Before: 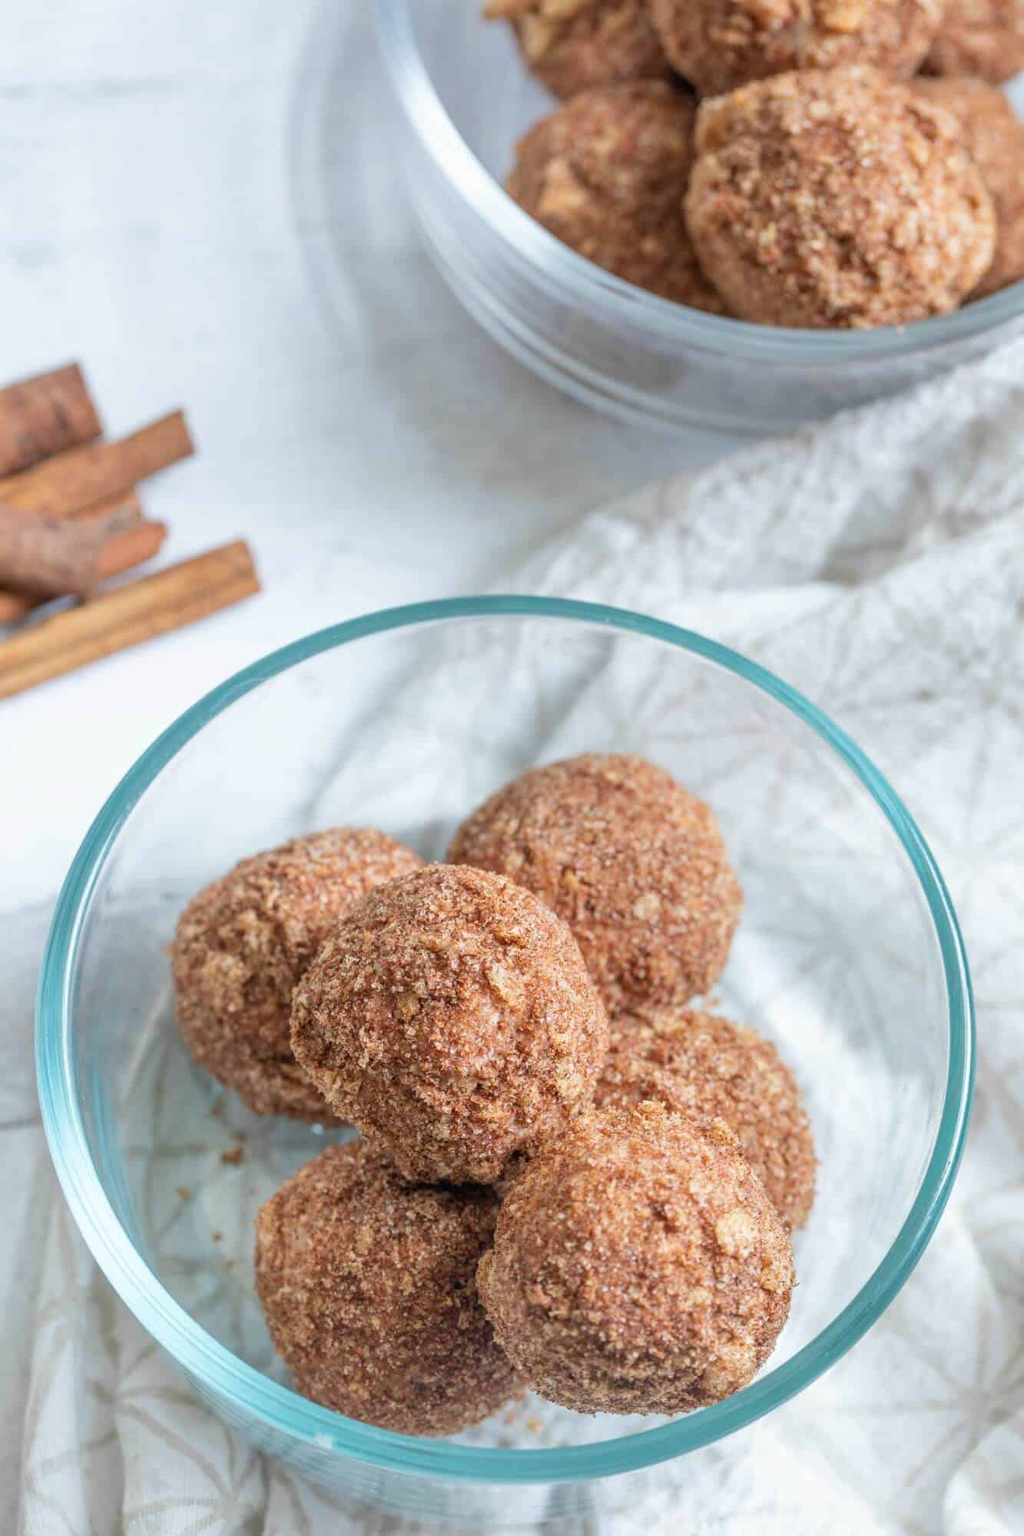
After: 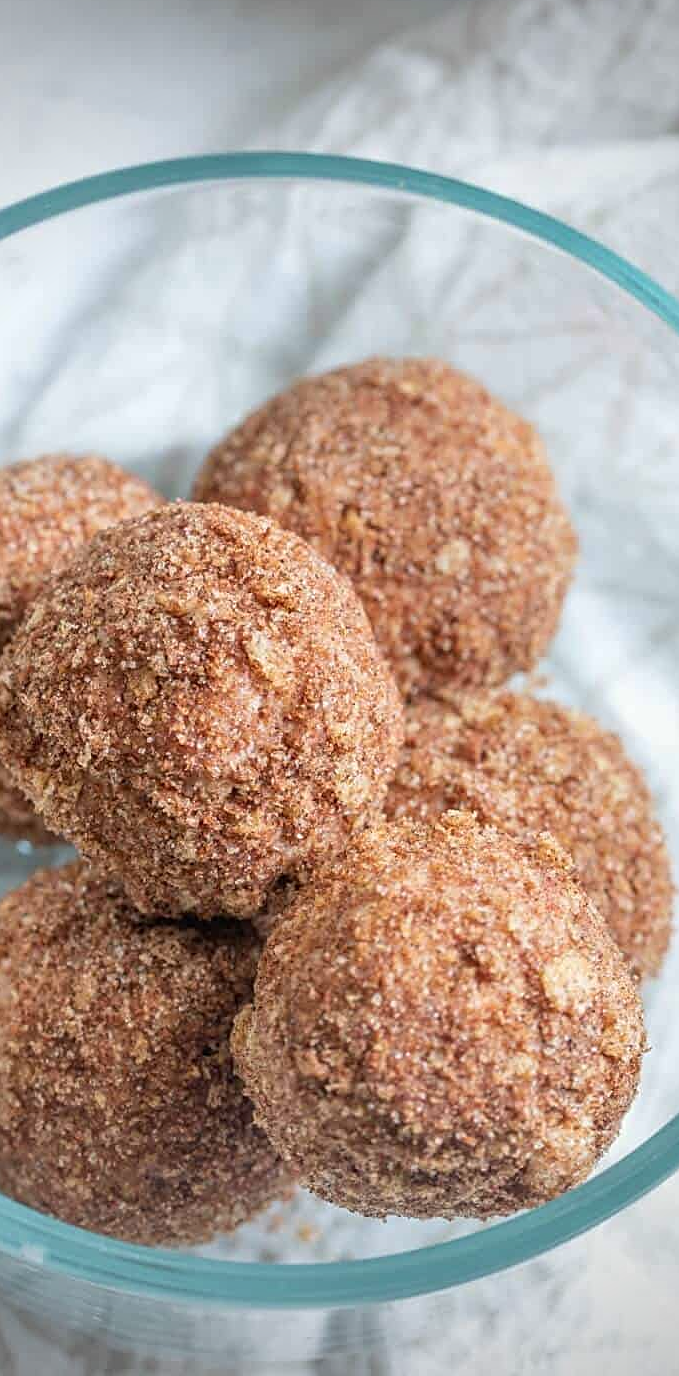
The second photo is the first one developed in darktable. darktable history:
sharpen: on, module defaults
vignetting: fall-off start 71.74%
crop and rotate: left 29.237%, top 31.152%, right 19.807%
